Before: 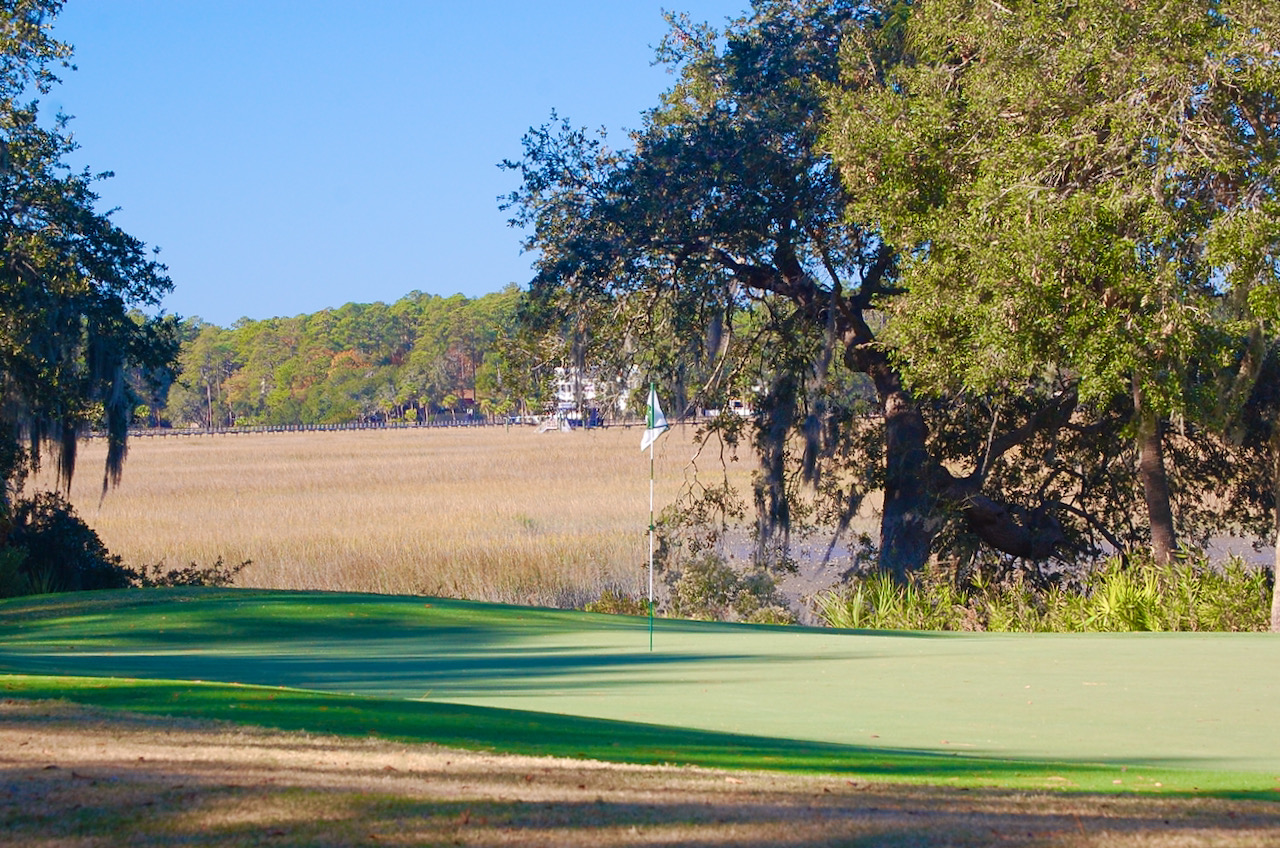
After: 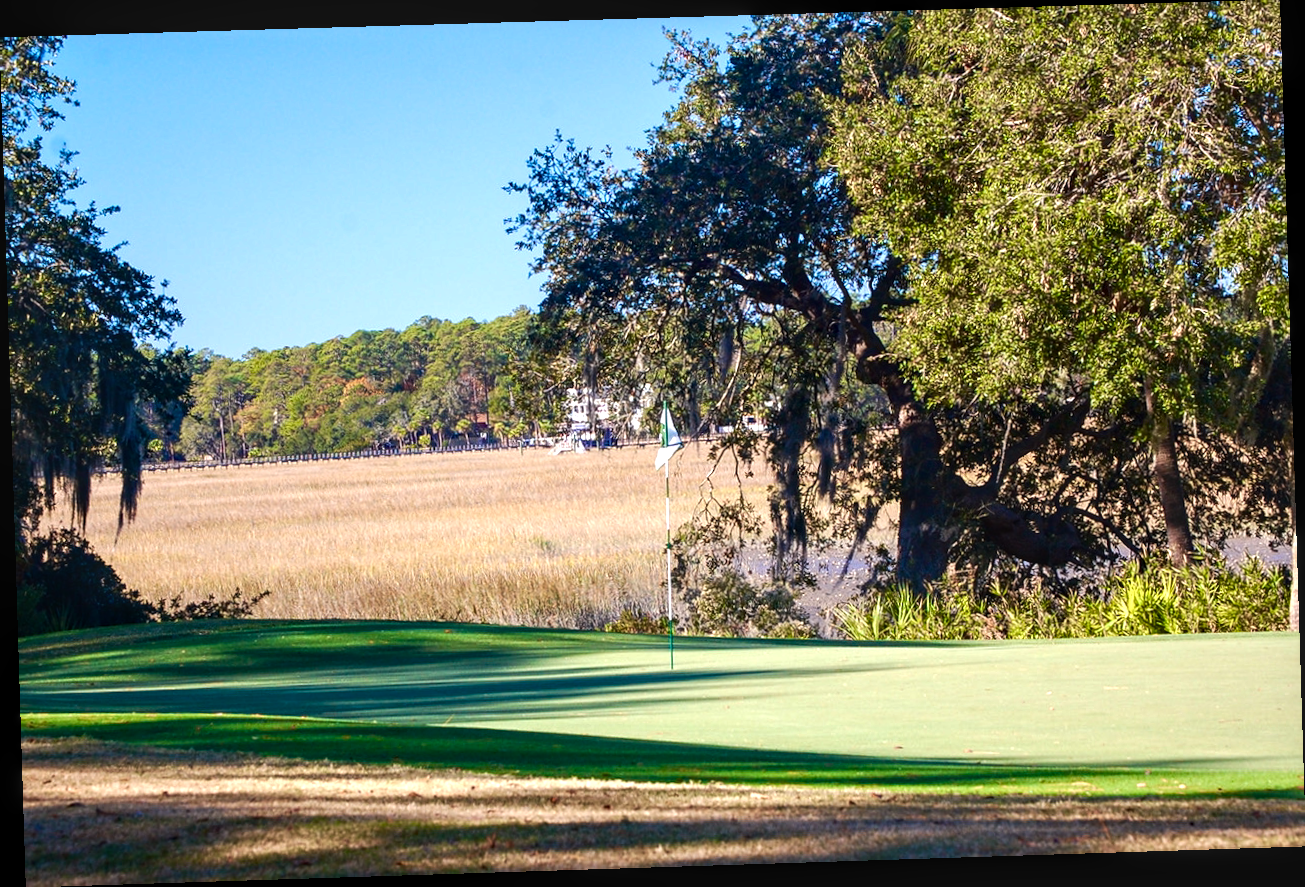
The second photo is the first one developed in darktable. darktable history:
tone equalizer: -8 EV -0.75 EV, -7 EV -0.7 EV, -6 EV -0.6 EV, -5 EV -0.4 EV, -3 EV 0.4 EV, -2 EV 0.6 EV, -1 EV 0.7 EV, +0 EV 0.75 EV, edges refinement/feathering 500, mask exposure compensation -1.57 EV, preserve details no
contrast brightness saturation: brightness -0.09
rotate and perspective: rotation -1.77°, lens shift (horizontal) 0.004, automatic cropping off
local contrast: on, module defaults
